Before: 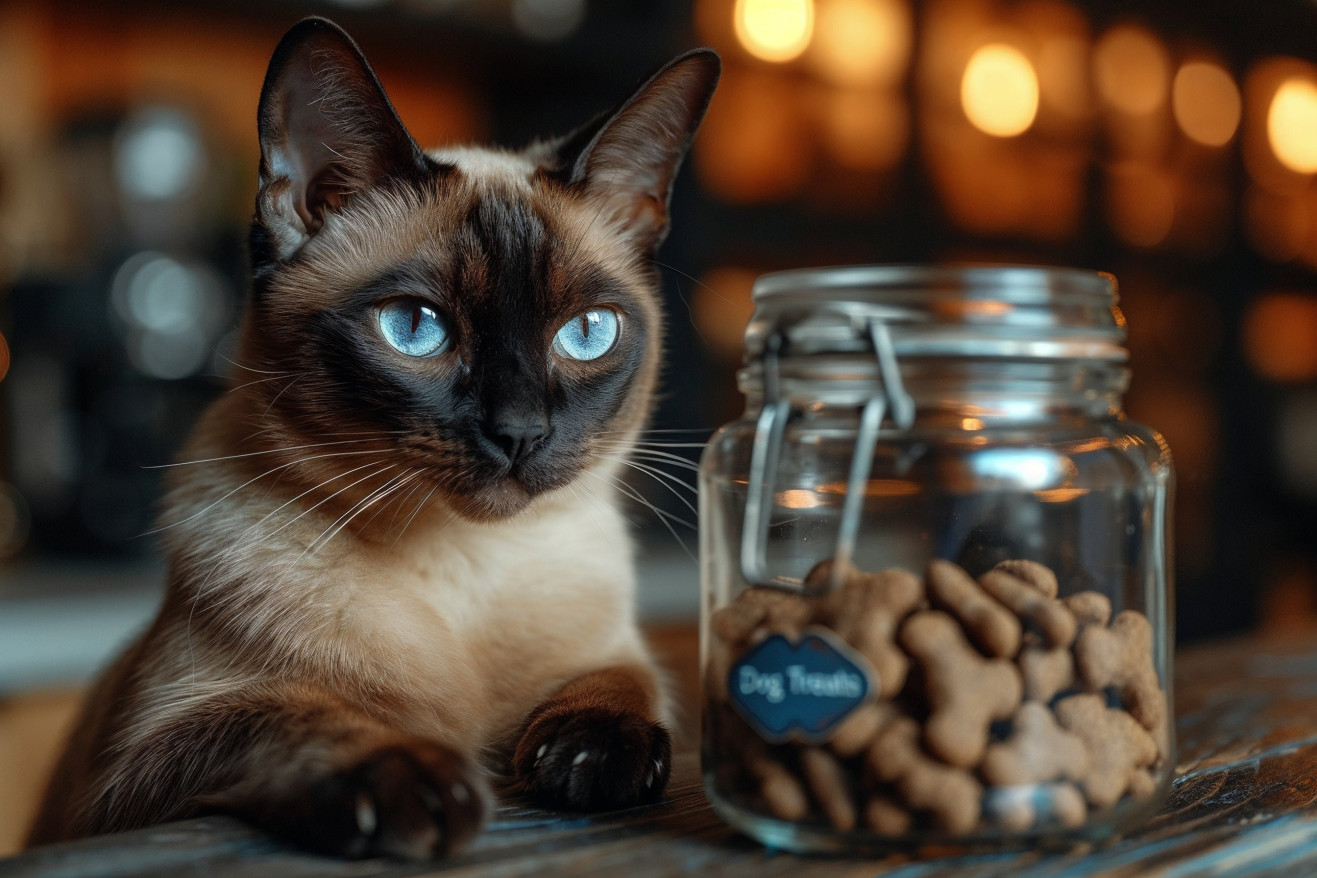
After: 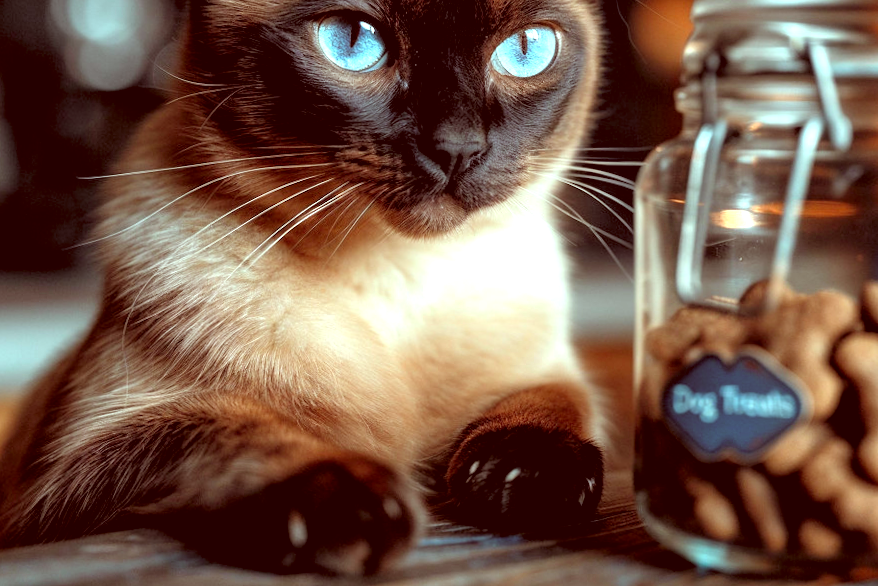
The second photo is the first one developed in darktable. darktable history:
crop and rotate: angle -0.82°, left 3.85%, top 31.828%, right 27.992%
color correction: highlights a* -7.23, highlights b* -0.161, shadows a* 20.08, shadows b* 11.73
exposure: exposure 0.943 EV, compensate highlight preservation false
tone equalizer: on, module defaults
rgb levels: levels [[0.01, 0.419, 0.839], [0, 0.5, 1], [0, 0.5, 1]]
